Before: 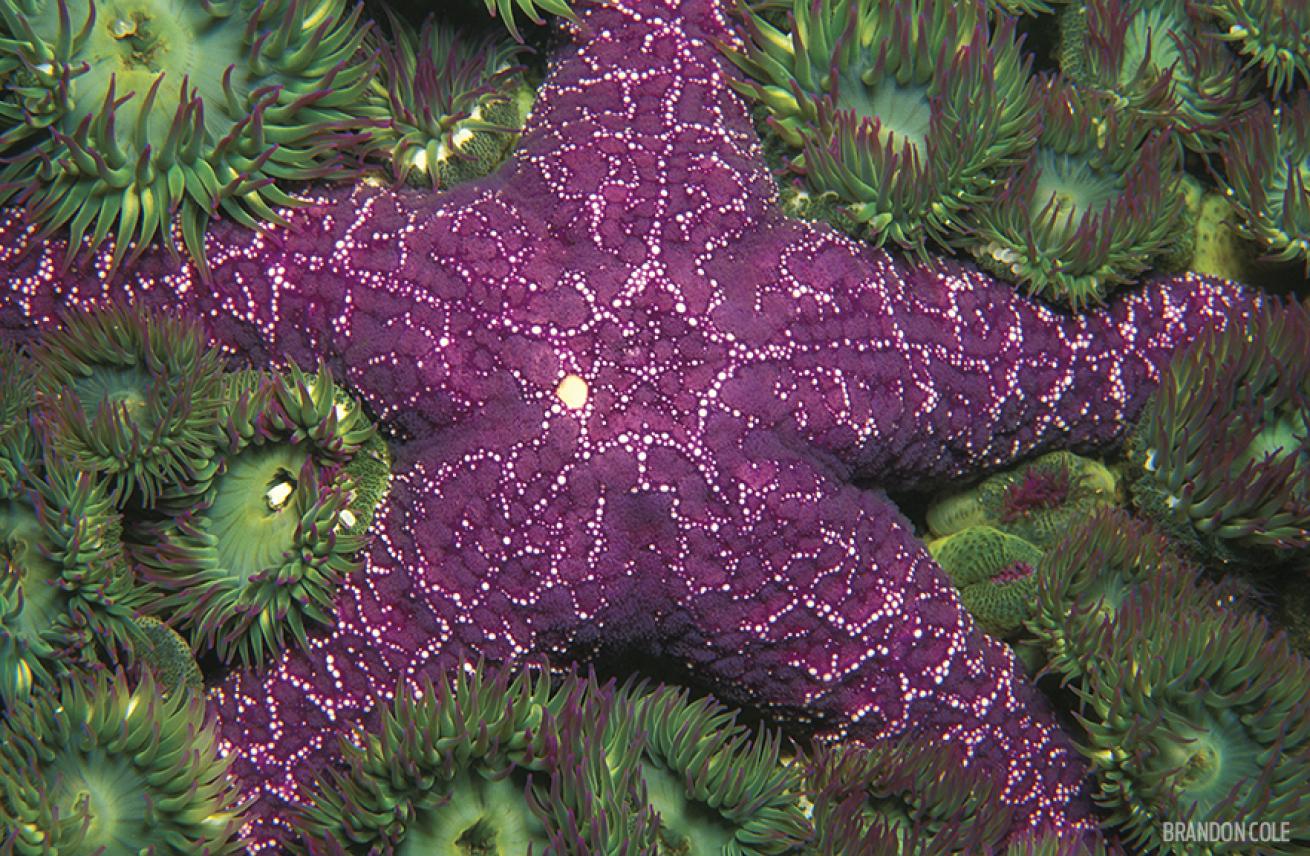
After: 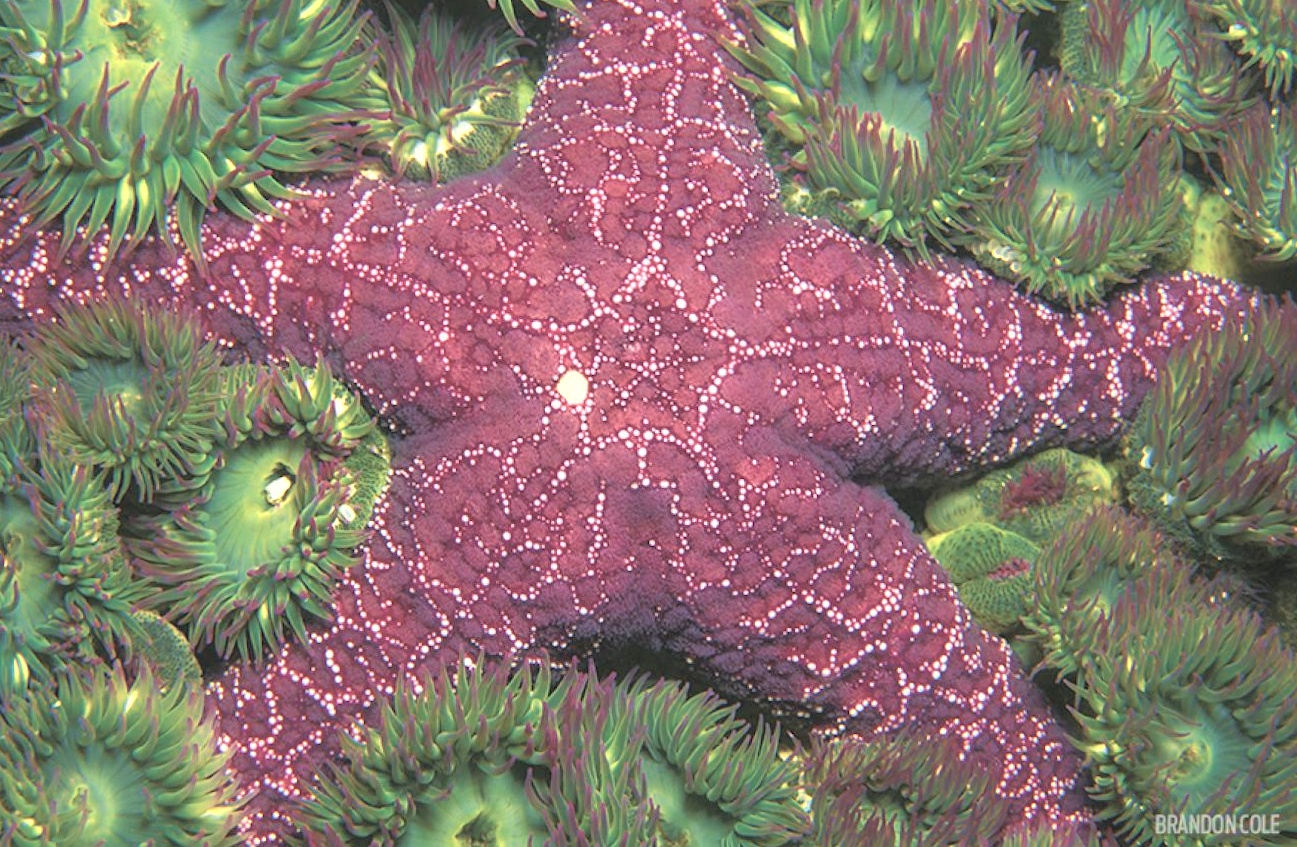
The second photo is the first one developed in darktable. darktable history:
velvia: on, module defaults
color zones: curves: ch0 [(0.018, 0.548) (0.224, 0.64) (0.425, 0.447) (0.675, 0.575) (0.732, 0.579)]; ch1 [(0.066, 0.487) (0.25, 0.5) (0.404, 0.43) (0.75, 0.421) (0.956, 0.421)]; ch2 [(0.044, 0.561) (0.215, 0.465) (0.399, 0.544) (0.465, 0.548) (0.614, 0.447) (0.724, 0.43) (0.882, 0.623) (0.956, 0.632)]
rotate and perspective: rotation 0.174°, lens shift (vertical) 0.013, lens shift (horizontal) 0.019, shear 0.001, automatic cropping original format, crop left 0.007, crop right 0.991, crop top 0.016, crop bottom 0.997
contrast brightness saturation: brightness 0.28
